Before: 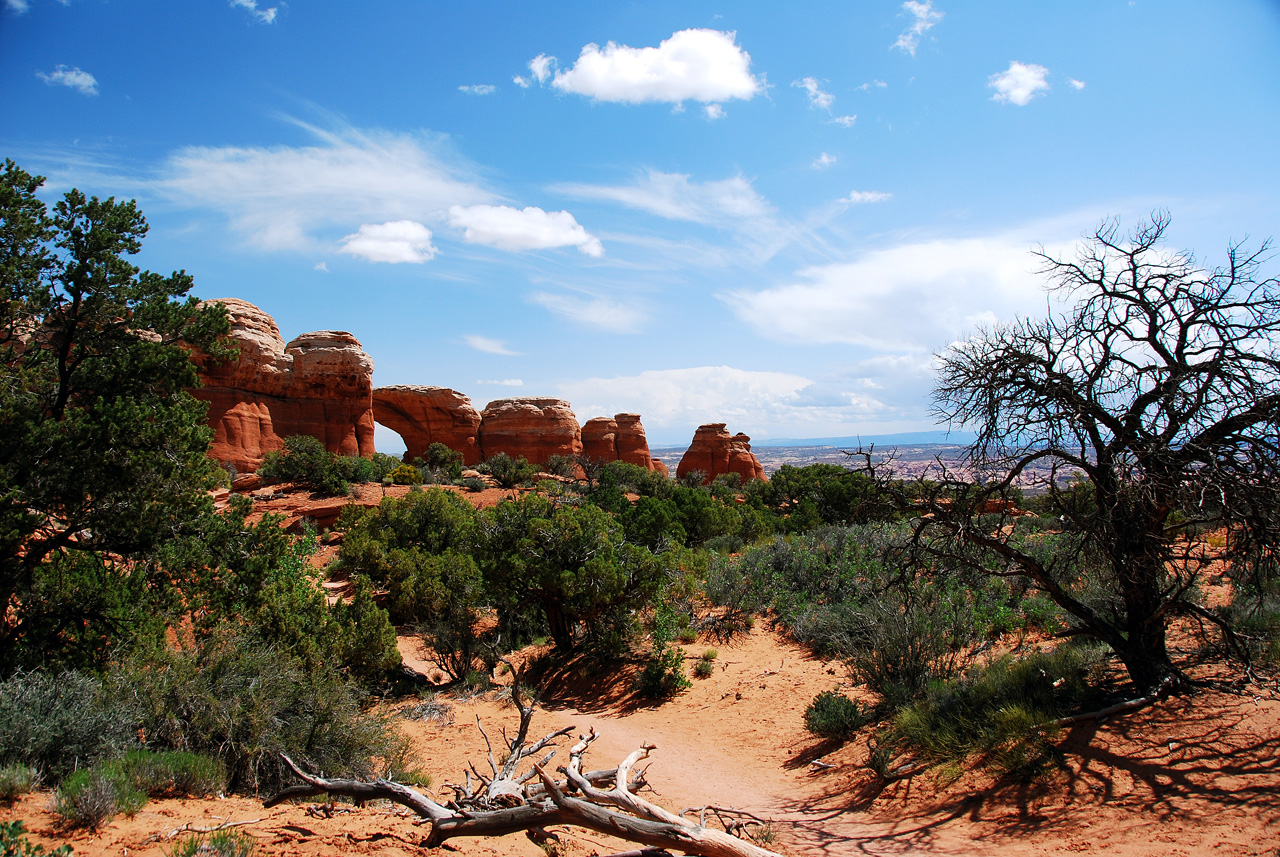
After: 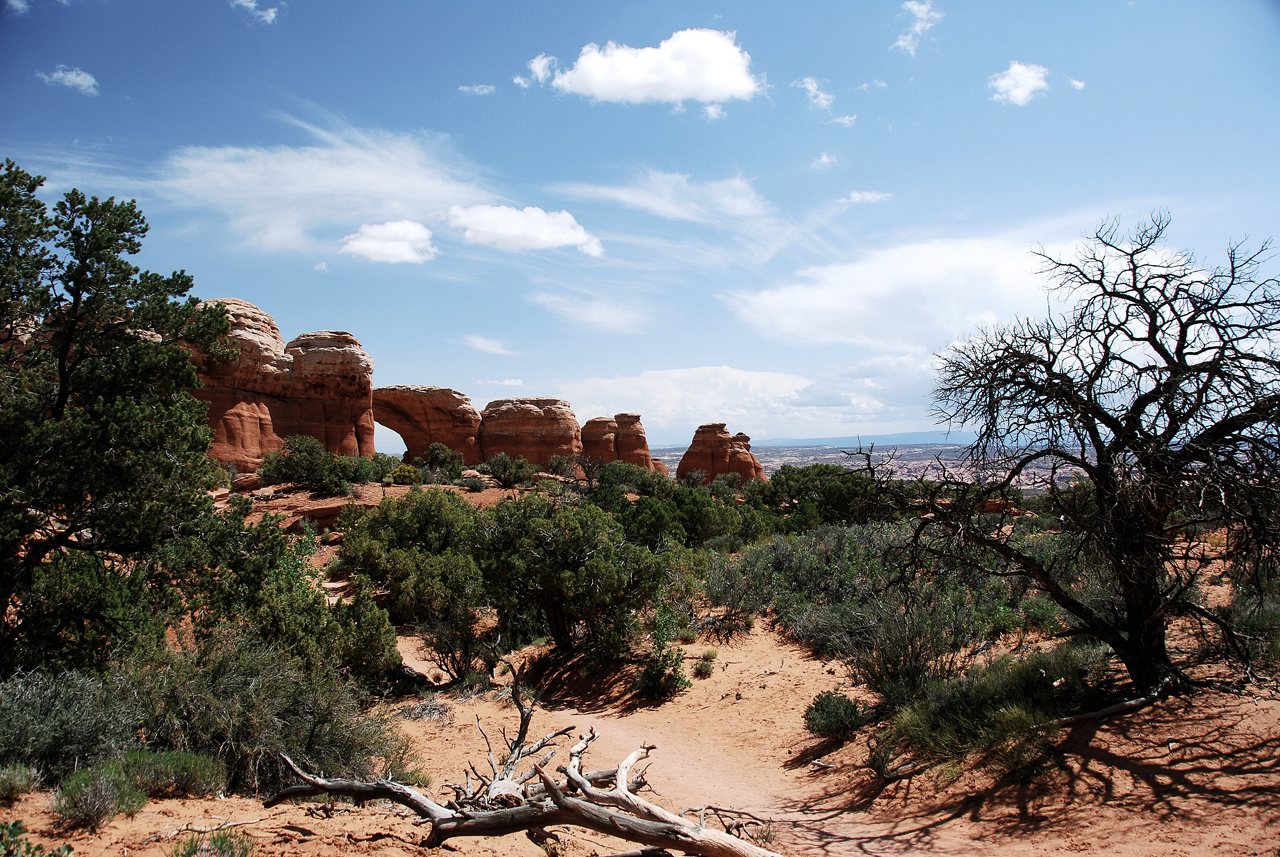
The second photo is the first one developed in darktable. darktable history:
contrast brightness saturation: contrast 0.104, saturation -0.304
